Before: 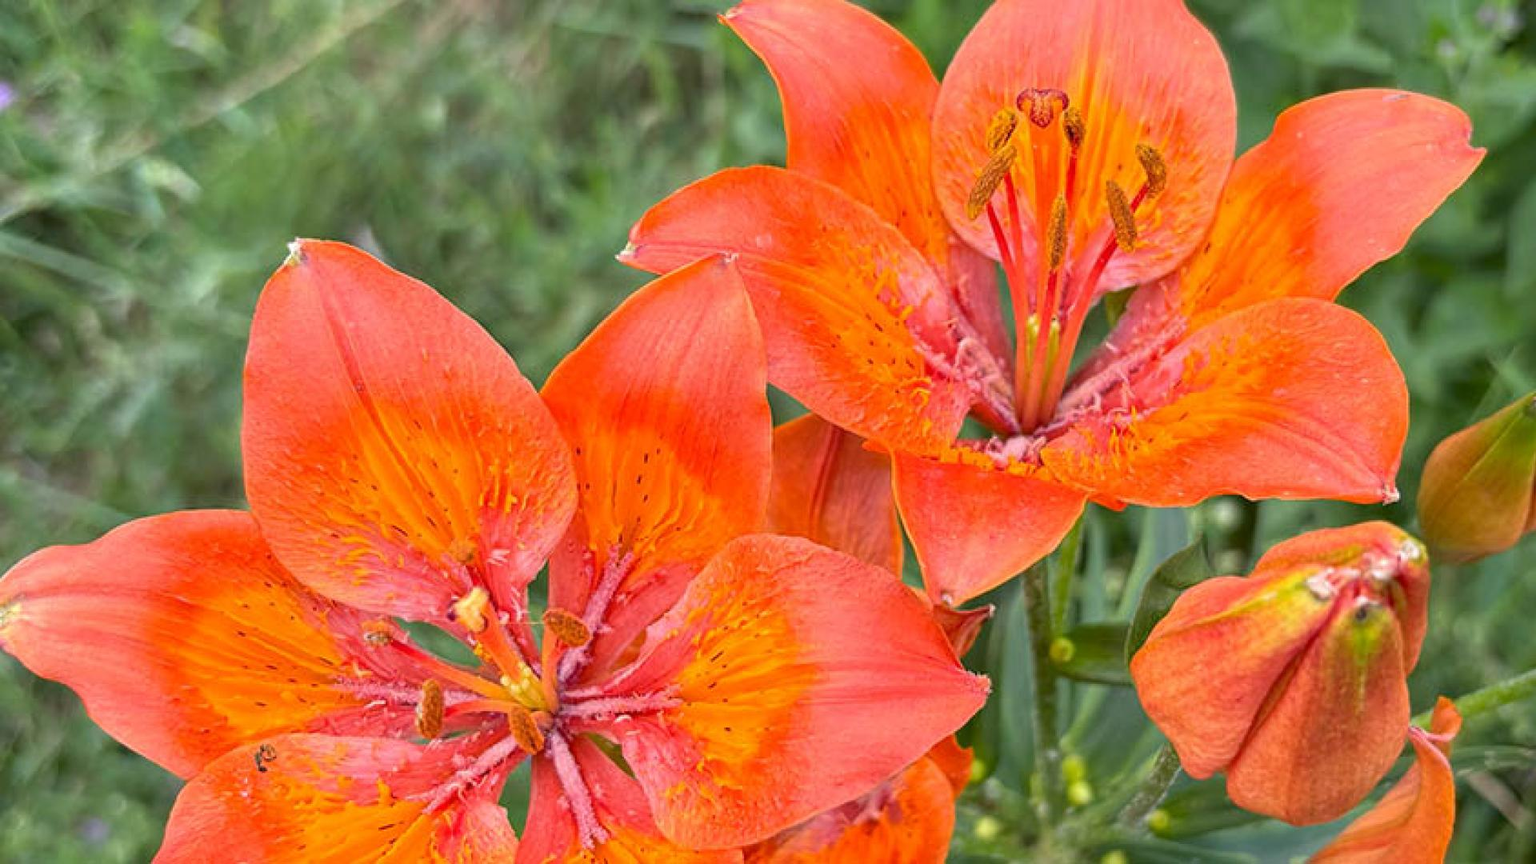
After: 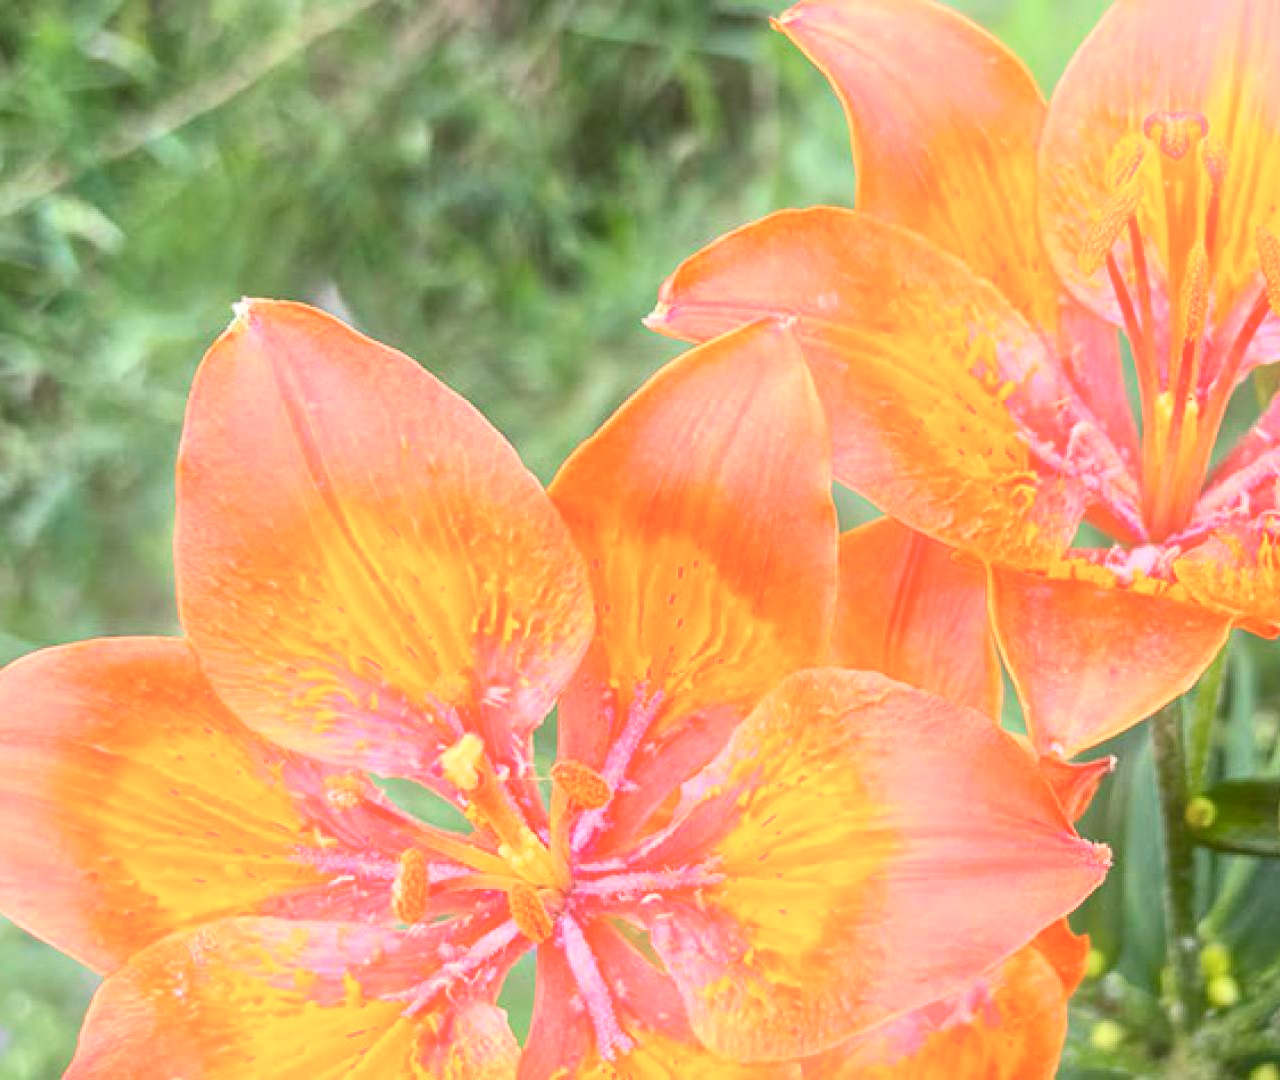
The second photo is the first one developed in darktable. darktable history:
crop and rotate: left 6.617%, right 26.717%
contrast brightness saturation: contrast 0.26, brightness 0.02, saturation 0.87
color zones: curves: ch0 [(0, 0.559) (0.153, 0.551) (0.229, 0.5) (0.429, 0.5) (0.571, 0.5) (0.714, 0.5) (0.857, 0.5) (1, 0.559)]; ch1 [(0, 0.417) (0.112, 0.336) (0.213, 0.26) (0.429, 0.34) (0.571, 0.35) (0.683, 0.331) (0.857, 0.344) (1, 0.417)]
bloom: threshold 82.5%, strength 16.25%
